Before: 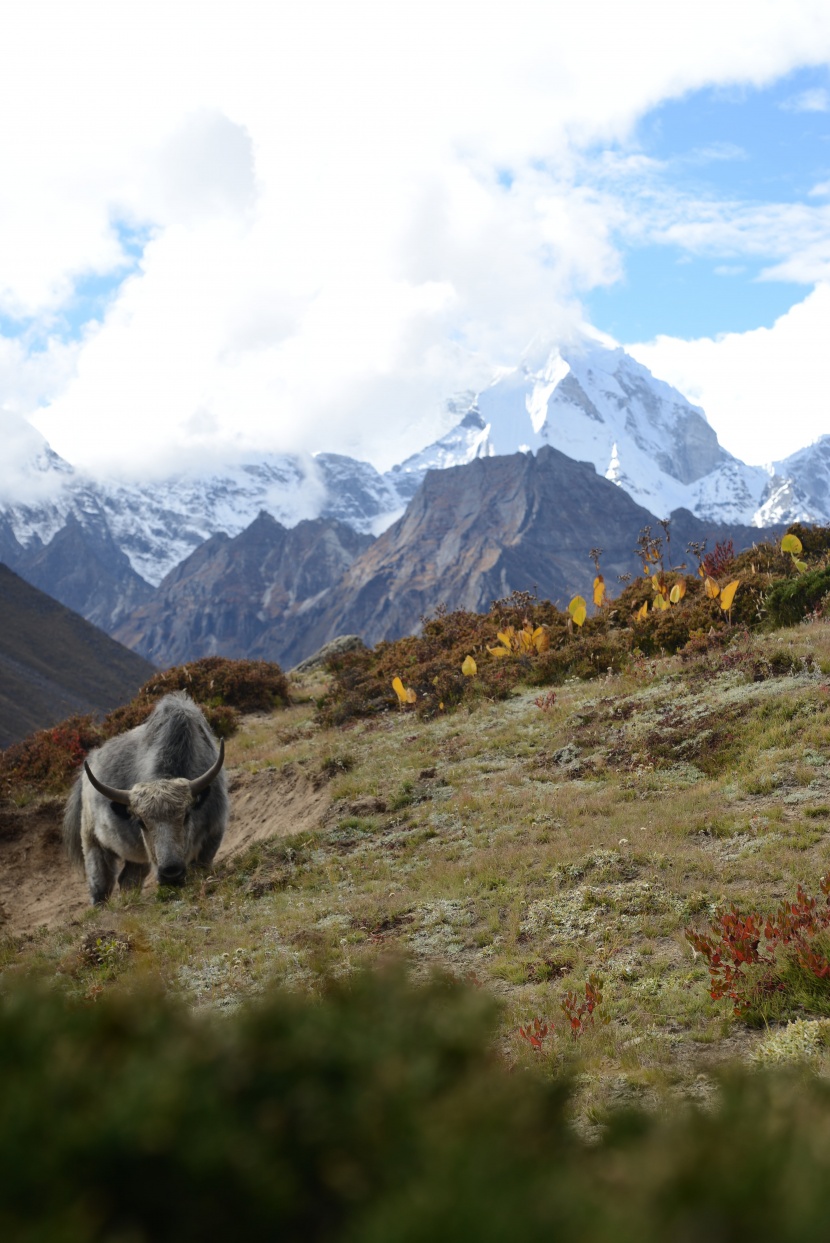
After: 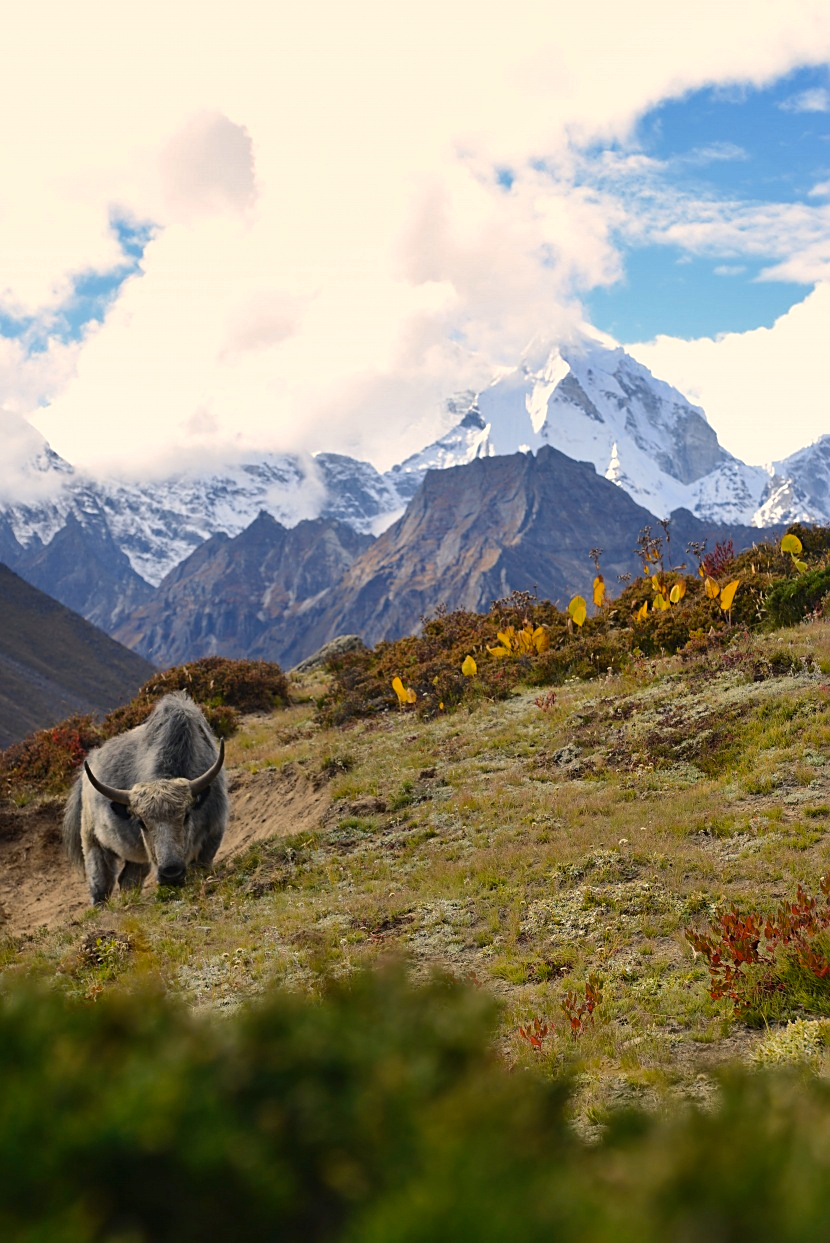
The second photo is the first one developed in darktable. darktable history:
sharpen: on, module defaults
shadows and highlights: soften with gaussian
color balance rgb: shadows lift › chroma 1.947%, shadows lift › hue 262.71°, power › chroma 0.228%, power › hue 61.56°, highlights gain › chroma 2.899%, highlights gain › hue 61.6°, perceptual saturation grading › global saturation 31.19%
